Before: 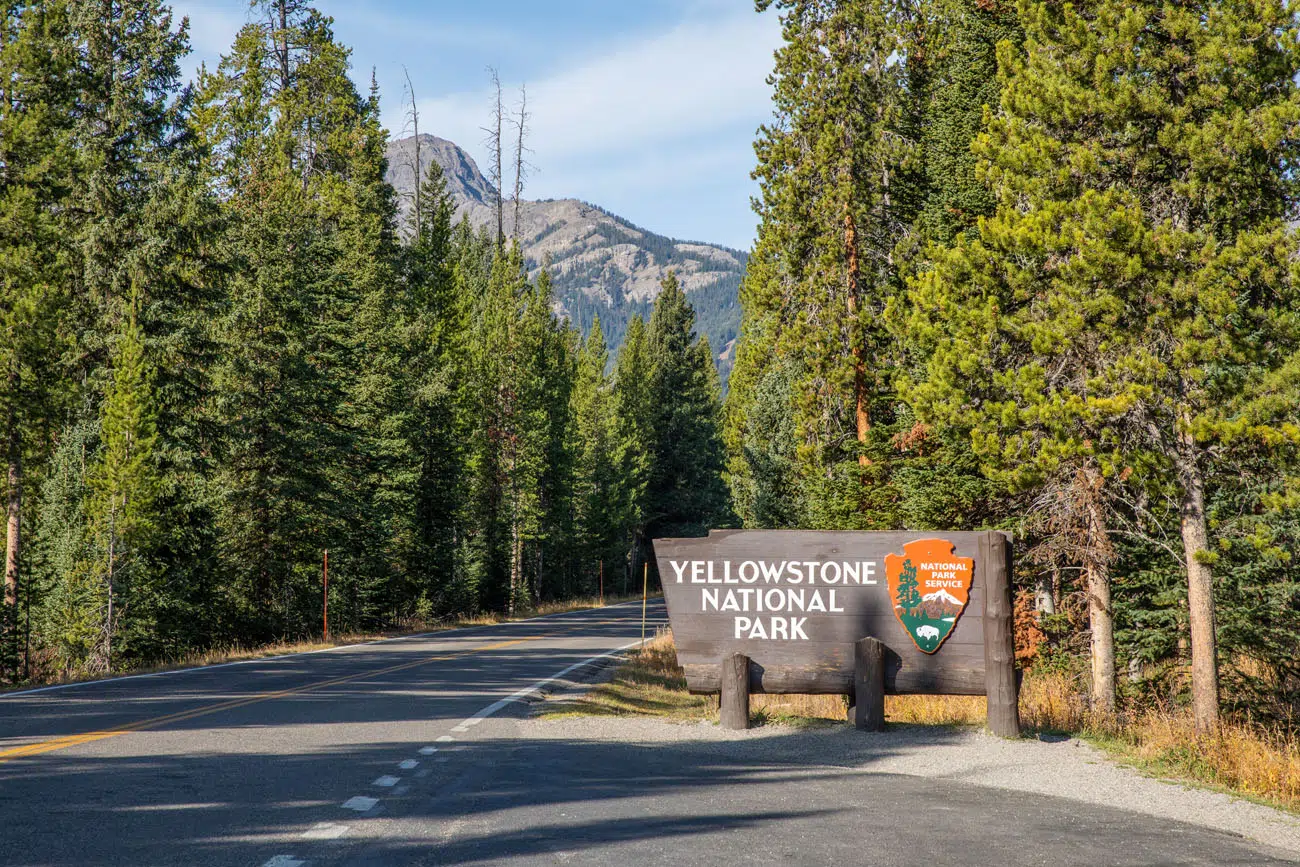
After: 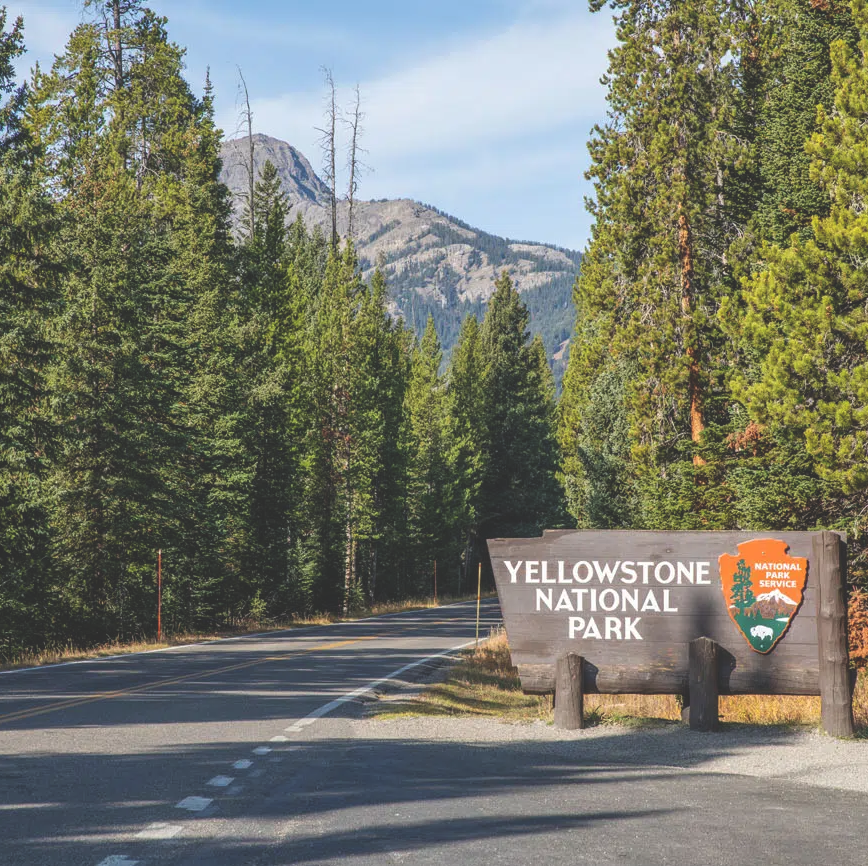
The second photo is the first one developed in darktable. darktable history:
exposure: black level correction -0.027, compensate highlight preservation false
crop and rotate: left 12.773%, right 20.424%
